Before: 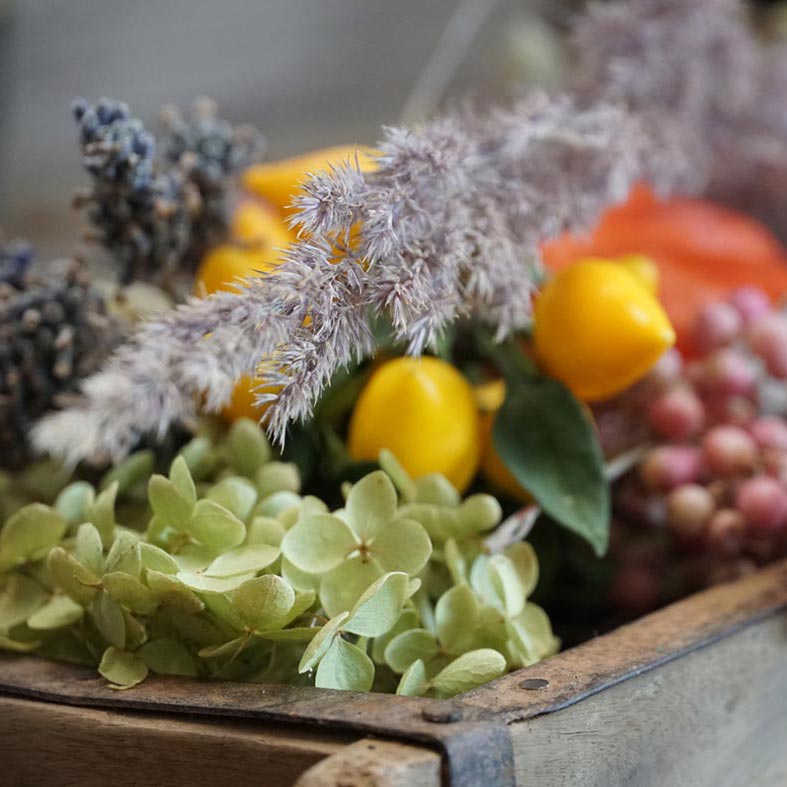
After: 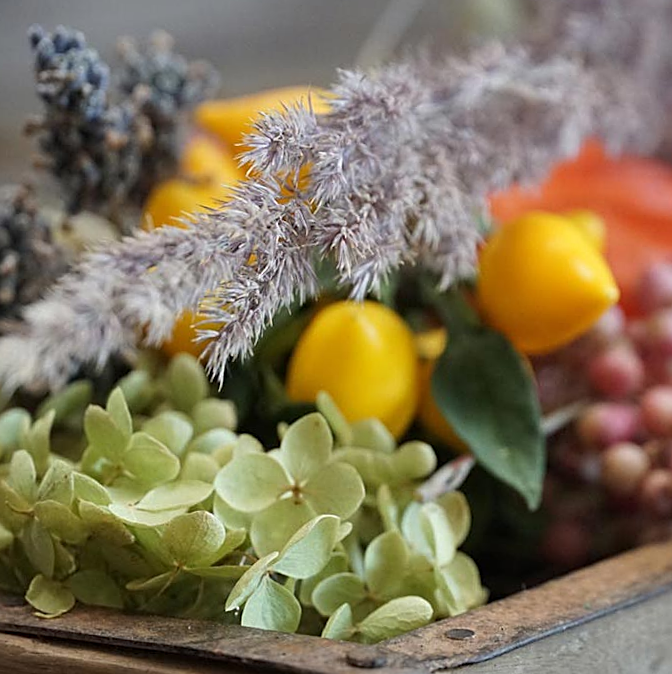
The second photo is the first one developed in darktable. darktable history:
sharpen: on, module defaults
crop and rotate: angle -2.99°, left 5.437%, top 5.196%, right 4.738%, bottom 4.729%
